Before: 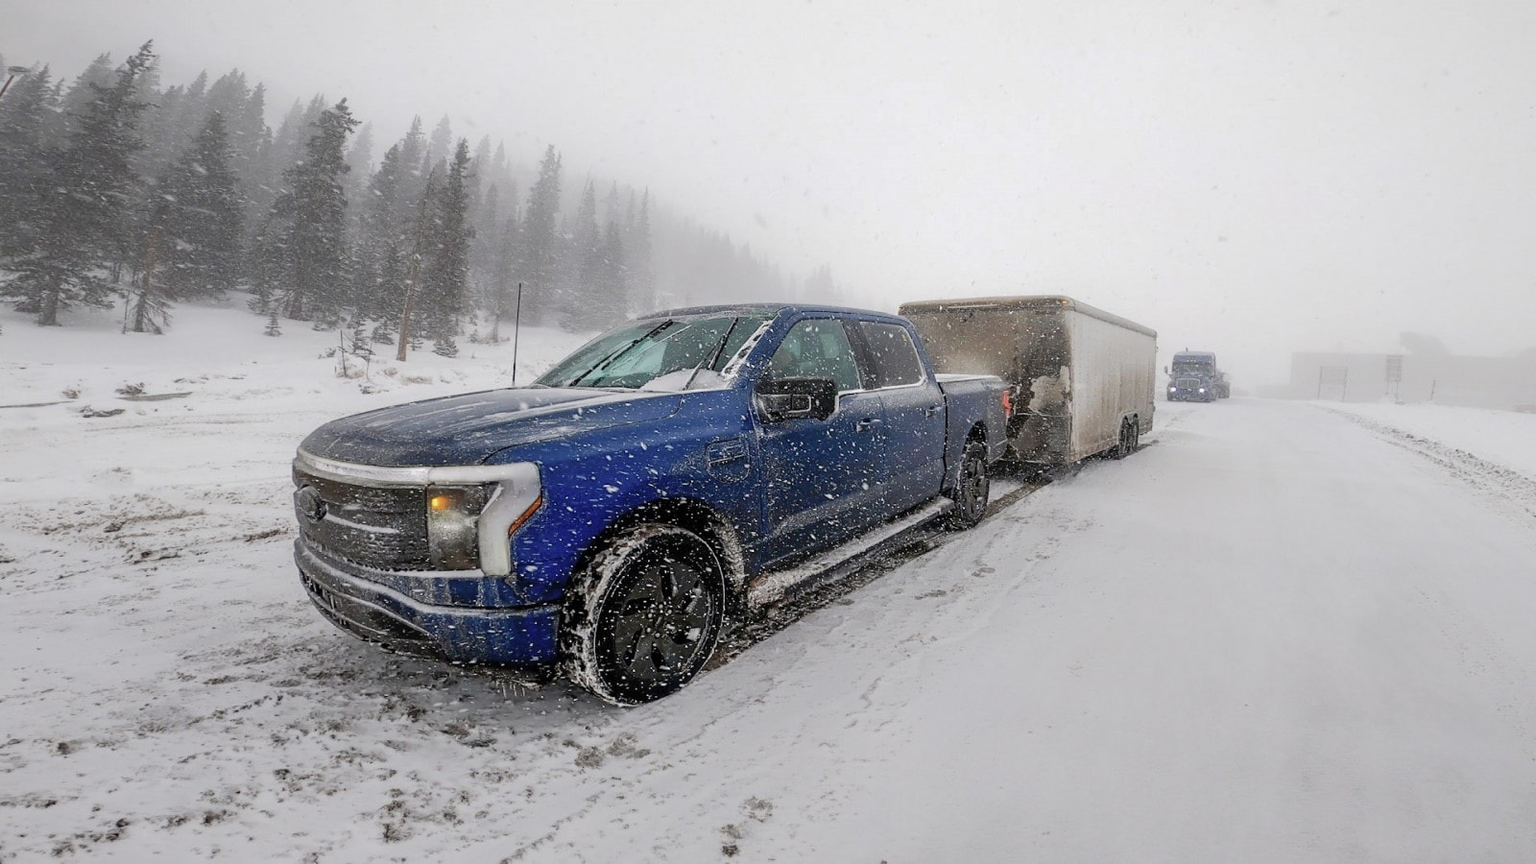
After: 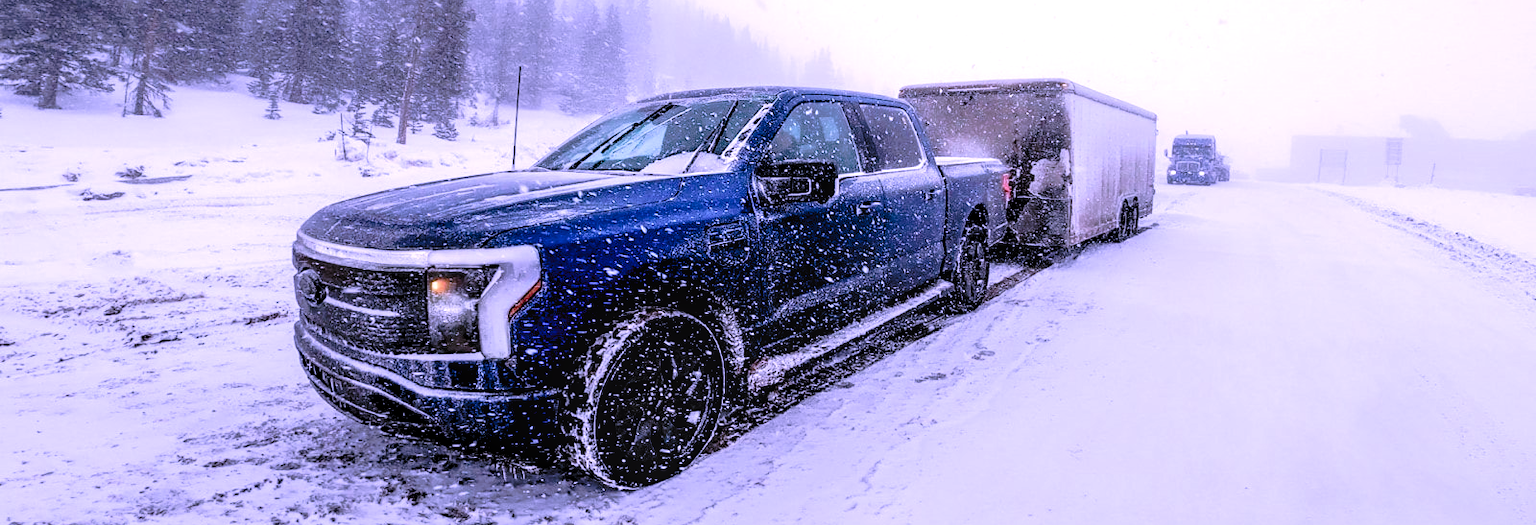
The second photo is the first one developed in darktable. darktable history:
local contrast: on, module defaults
exposure: black level correction 0.009, exposure 0.121 EV, compensate highlight preservation false
color correction: highlights a* 15.04, highlights b* -25.61
tone curve: curves: ch0 [(0, 0) (0.081, 0.044) (0.192, 0.125) (0.283, 0.238) (0.416, 0.449) (0.495, 0.524) (0.686, 0.743) (0.826, 0.865) (0.978, 0.988)]; ch1 [(0, 0) (0.161, 0.092) (0.35, 0.33) (0.392, 0.392) (0.427, 0.426) (0.479, 0.472) (0.505, 0.497) (0.521, 0.514) (0.547, 0.568) (0.579, 0.597) (0.625, 0.627) (0.678, 0.733) (1, 1)]; ch2 [(0, 0) (0.346, 0.362) (0.404, 0.427) (0.502, 0.495) (0.531, 0.523) (0.549, 0.554) (0.582, 0.596) (0.629, 0.642) (0.717, 0.678) (1, 1)], preserve colors none
levels: black 0.103%, levels [0.062, 0.494, 0.925]
color calibration: illuminant as shot in camera, x 0.379, y 0.397, temperature 4137.12 K
crop and rotate: top 25.112%, bottom 14.06%
